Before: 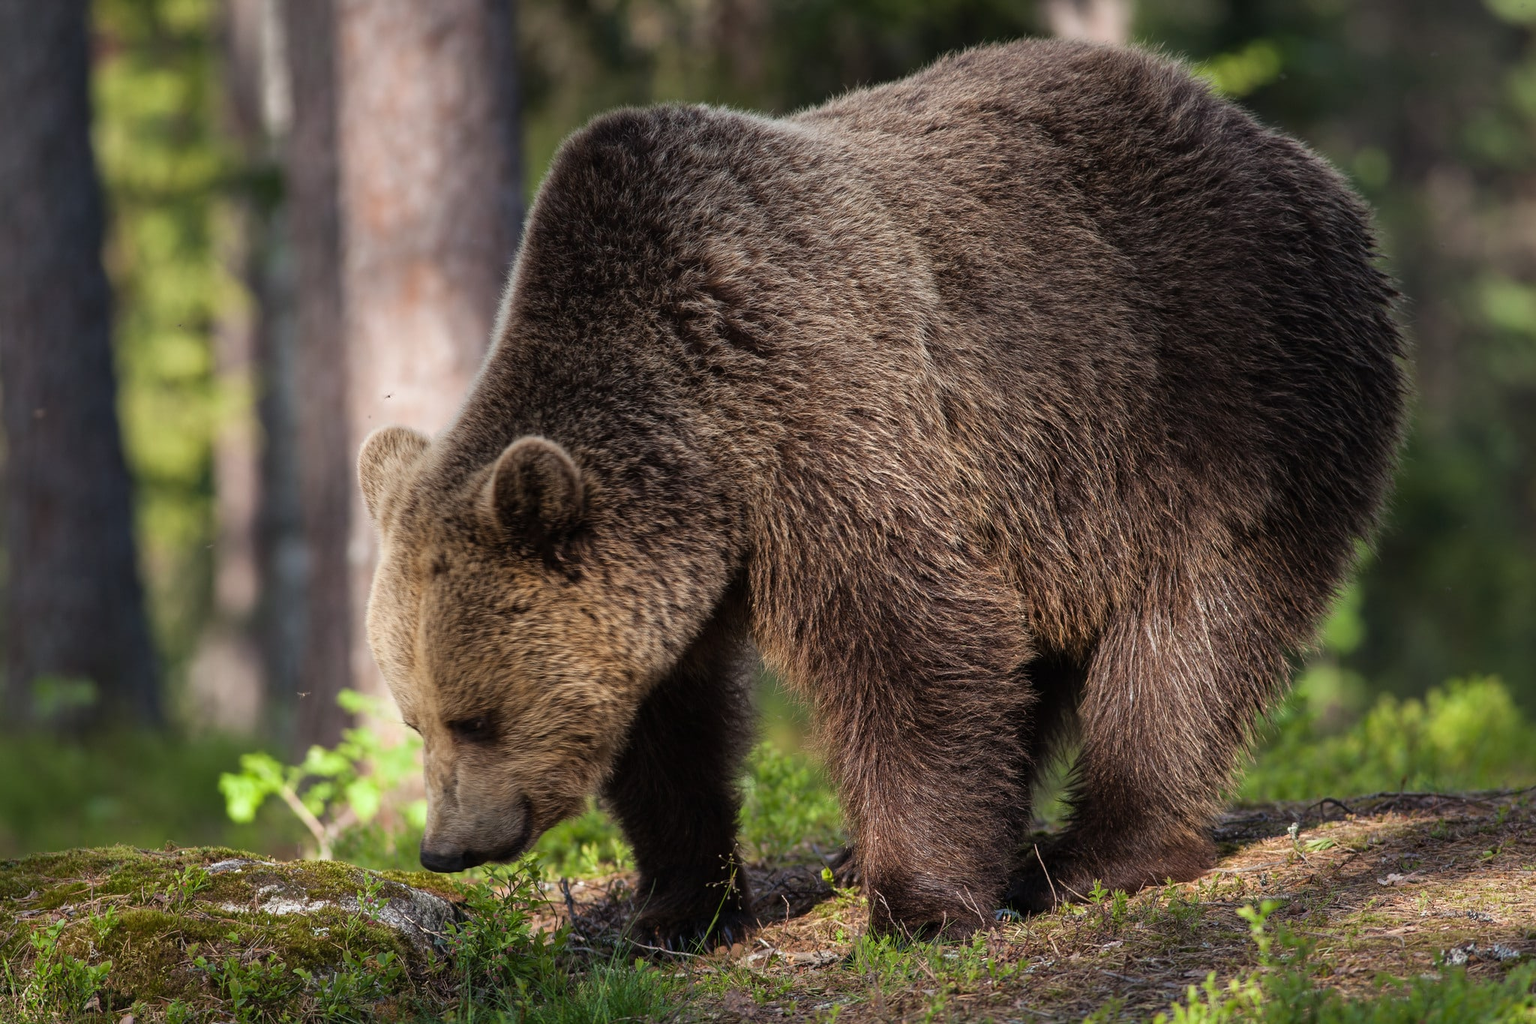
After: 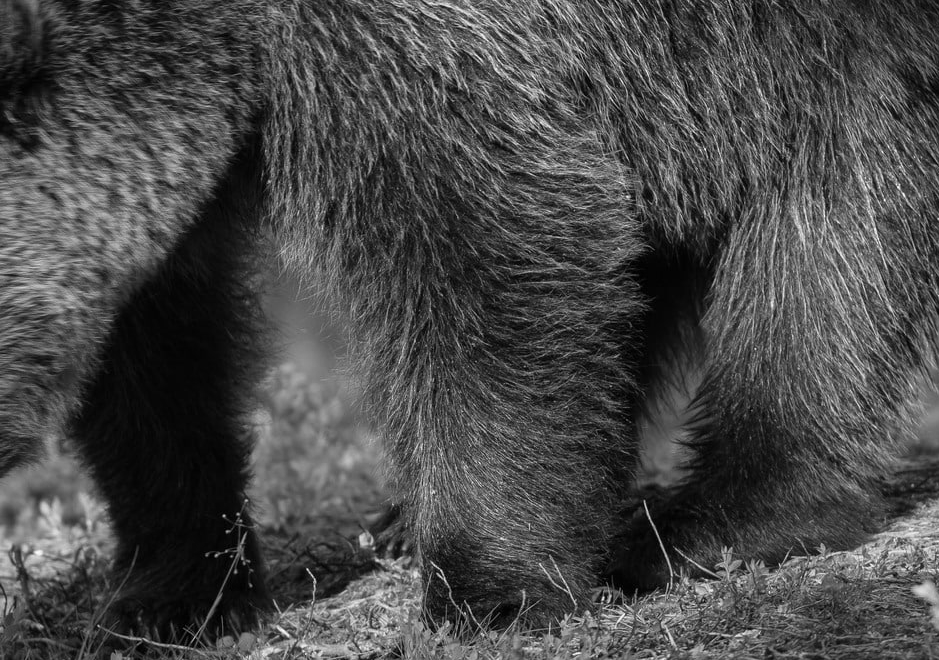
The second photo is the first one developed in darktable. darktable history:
crop: left 35.976%, top 45.819%, right 18.162%, bottom 5.807%
contrast brightness saturation: saturation -0.05
monochrome: on, module defaults
color correction: highlights a* 5.38, highlights b* 5.3, shadows a* -4.26, shadows b* -5.11
